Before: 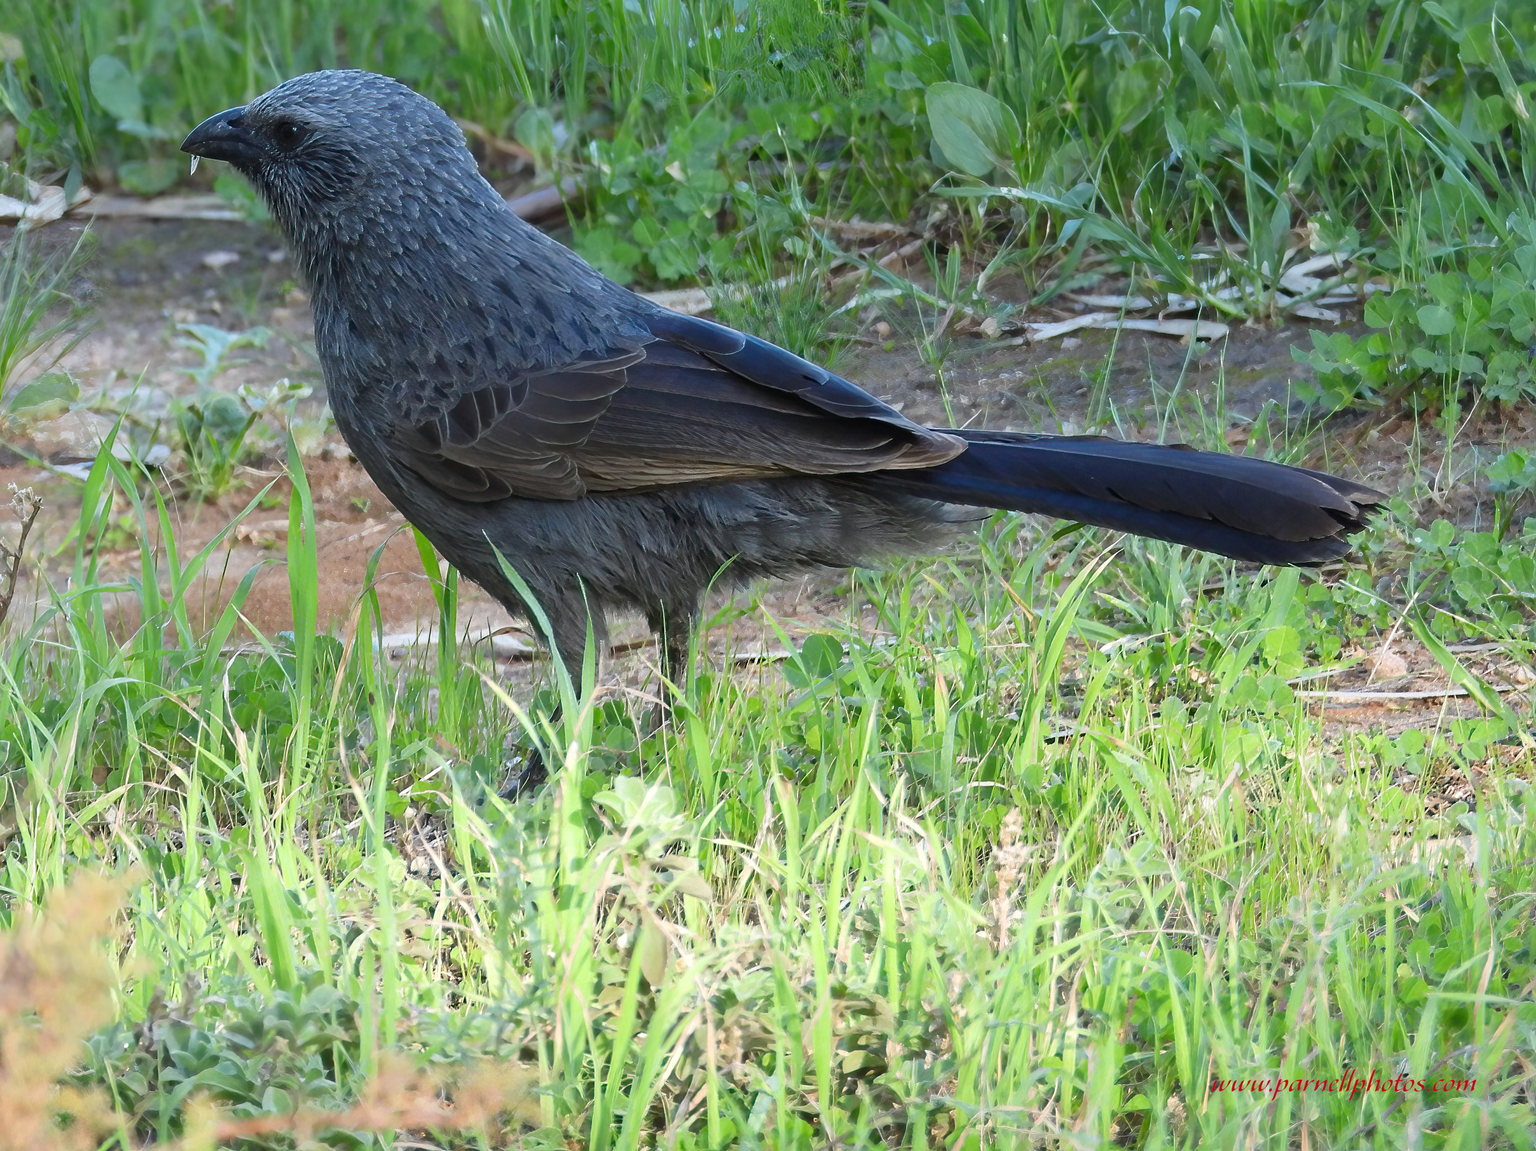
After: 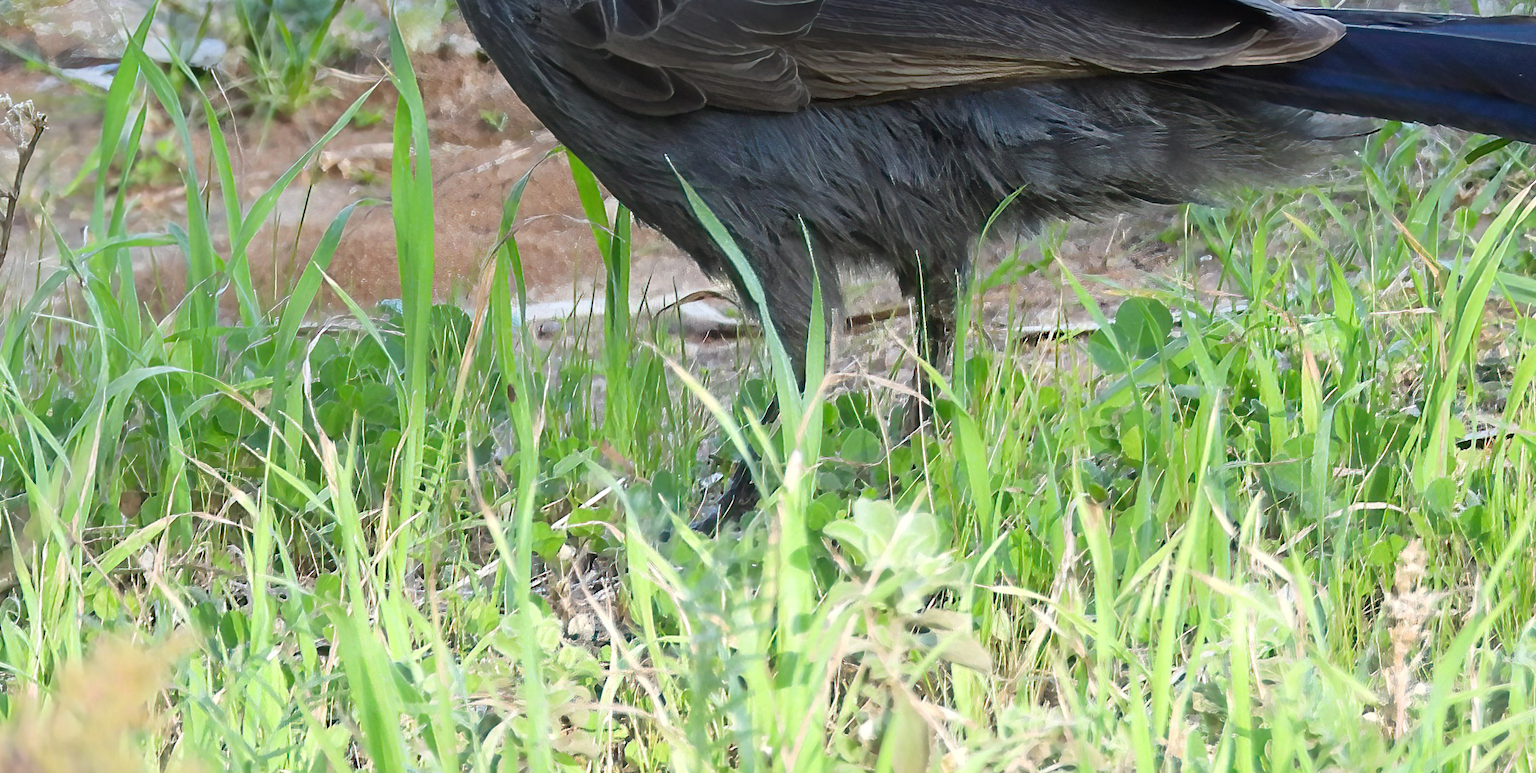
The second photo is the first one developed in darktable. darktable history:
crop: top 36.498%, right 27.964%, bottom 14.995%
tone equalizer: on, module defaults
rotate and perspective: rotation -0.45°, automatic cropping original format, crop left 0.008, crop right 0.992, crop top 0.012, crop bottom 0.988
